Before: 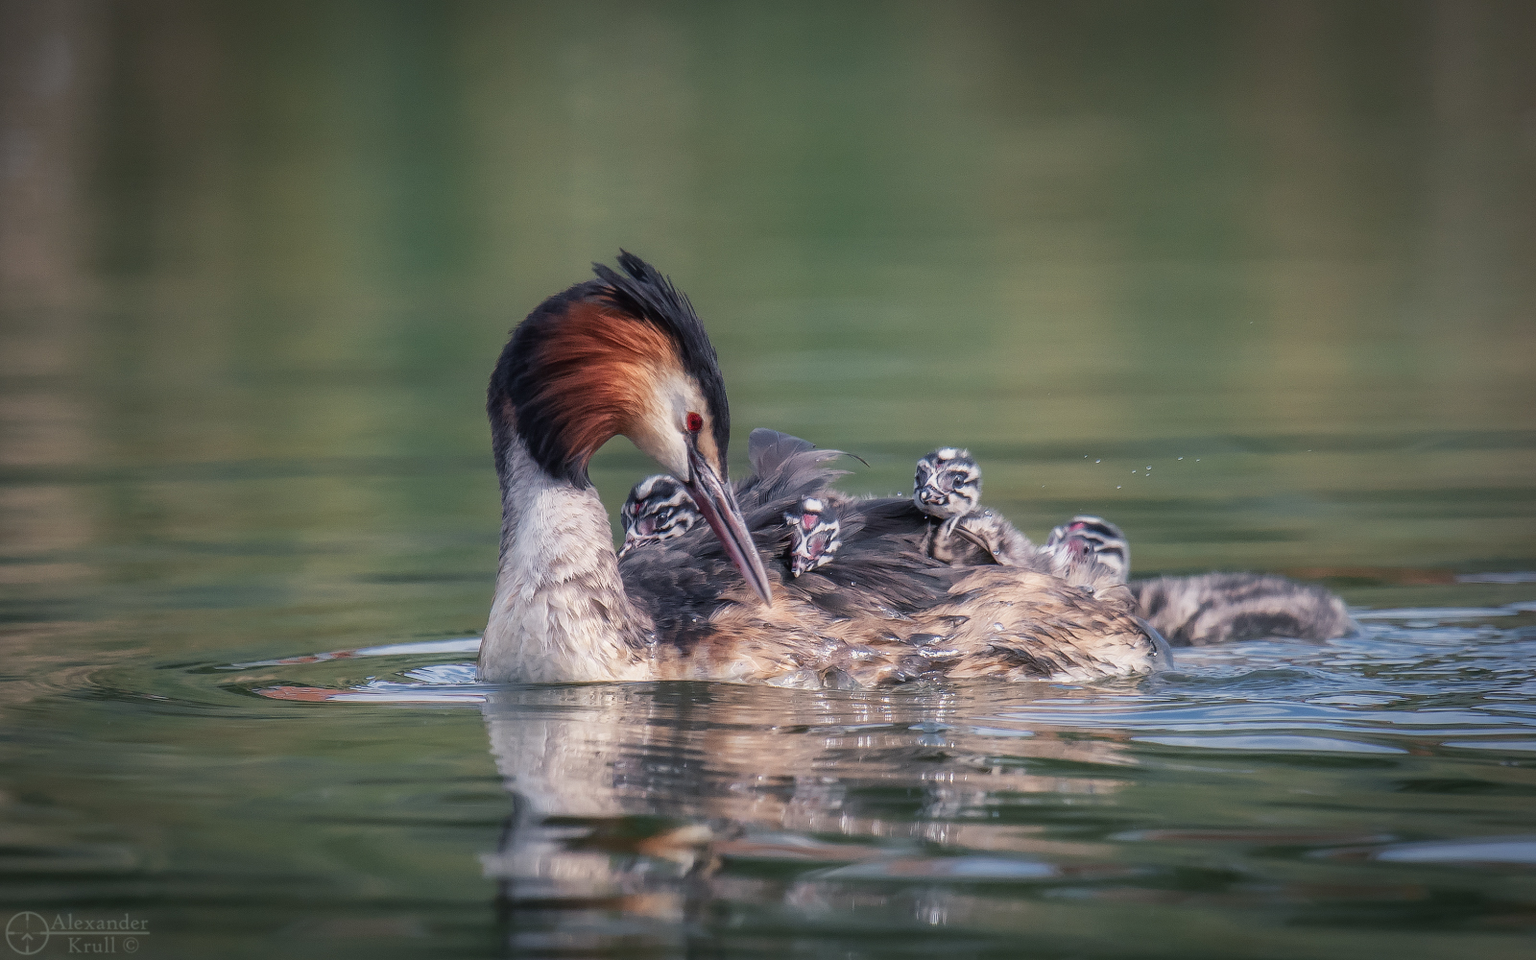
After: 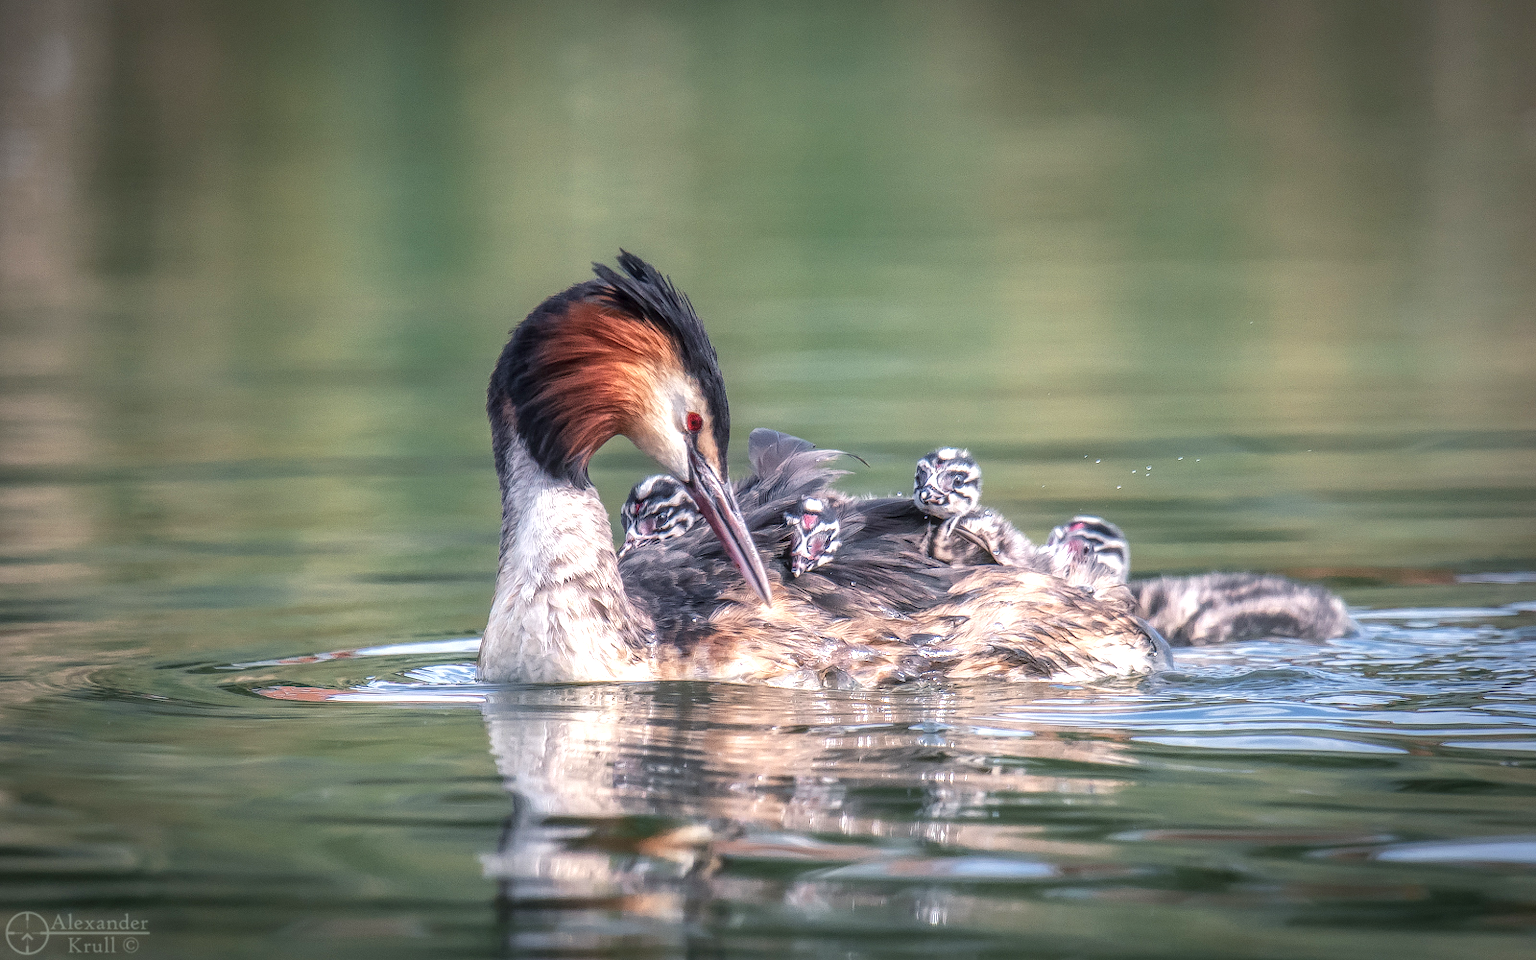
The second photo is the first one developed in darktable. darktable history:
exposure: exposure 0.772 EV, compensate highlight preservation false
local contrast: highlights 5%, shadows 0%, detail 133%
